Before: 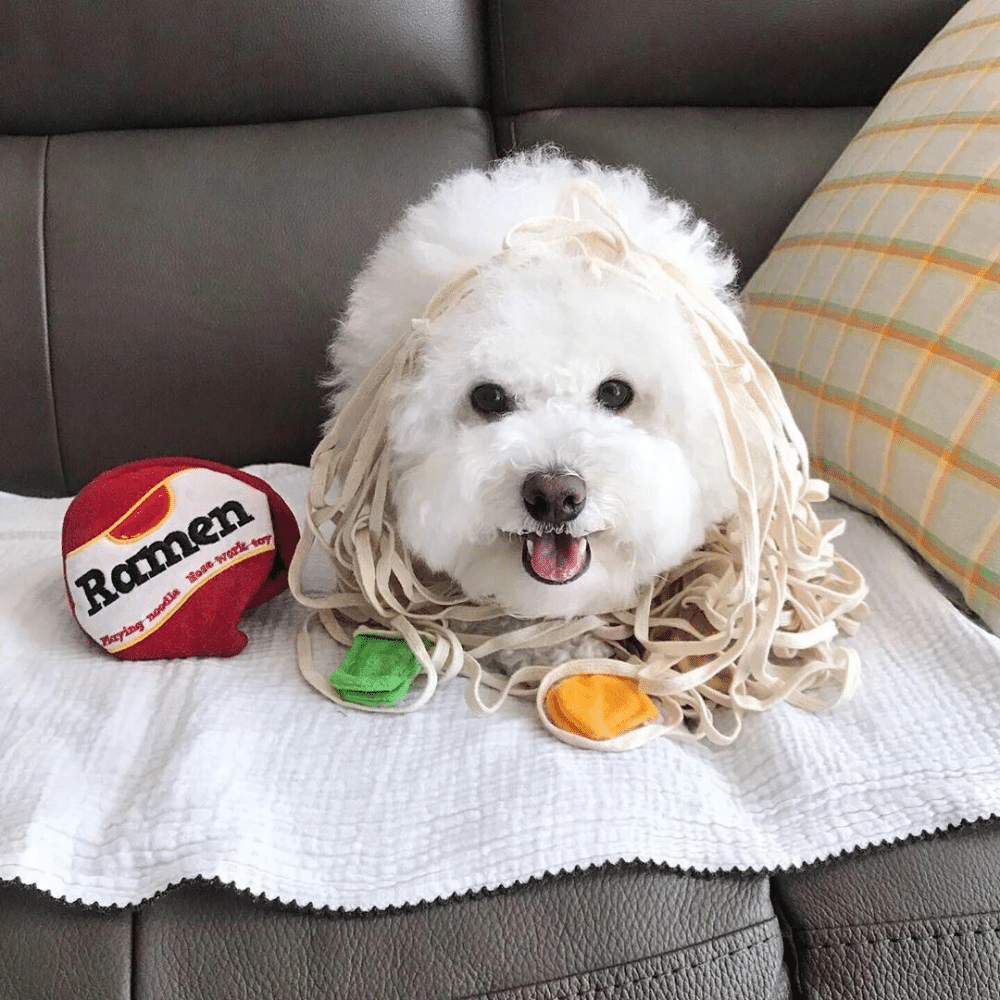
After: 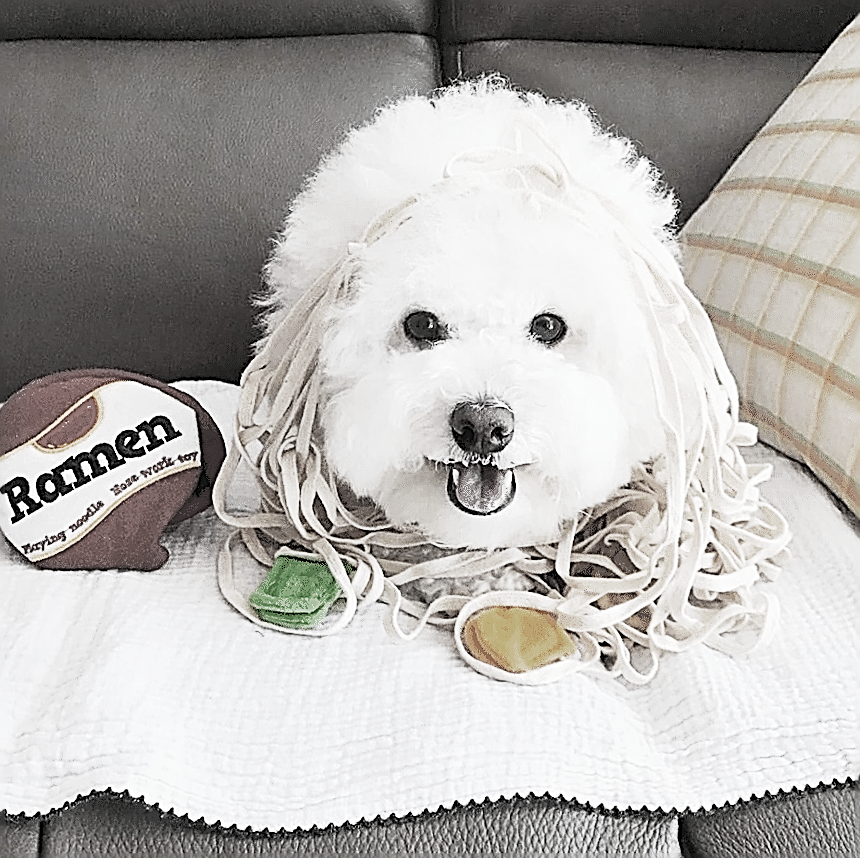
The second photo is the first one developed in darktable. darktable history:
base curve: curves: ch0 [(0, 0) (0.088, 0.125) (0.176, 0.251) (0.354, 0.501) (0.613, 0.749) (1, 0.877)], preserve colors none
crop and rotate: angle -2.85°, left 5.226%, top 5.212%, right 4.598%, bottom 4.722%
sharpen: amount 1.983
exposure: black level correction 0, exposure 0.5 EV, compensate highlight preservation false
color zones: curves: ch0 [(0, 0.487) (0.241, 0.395) (0.434, 0.373) (0.658, 0.412) (0.838, 0.487)]; ch1 [(0, 0) (0.053, 0.053) (0.211, 0.202) (0.579, 0.259) (0.781, 0.241)]
